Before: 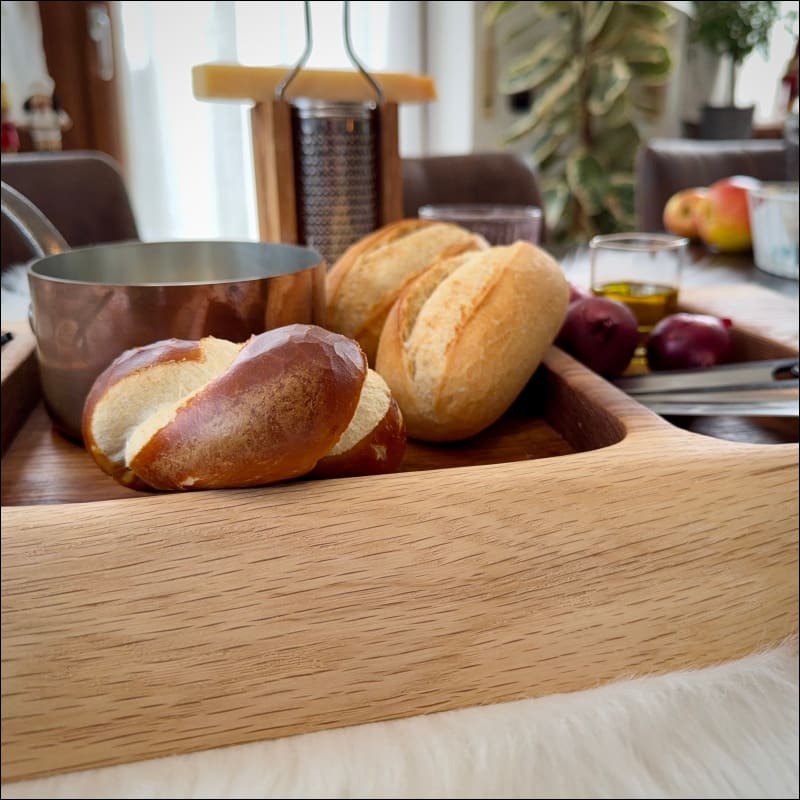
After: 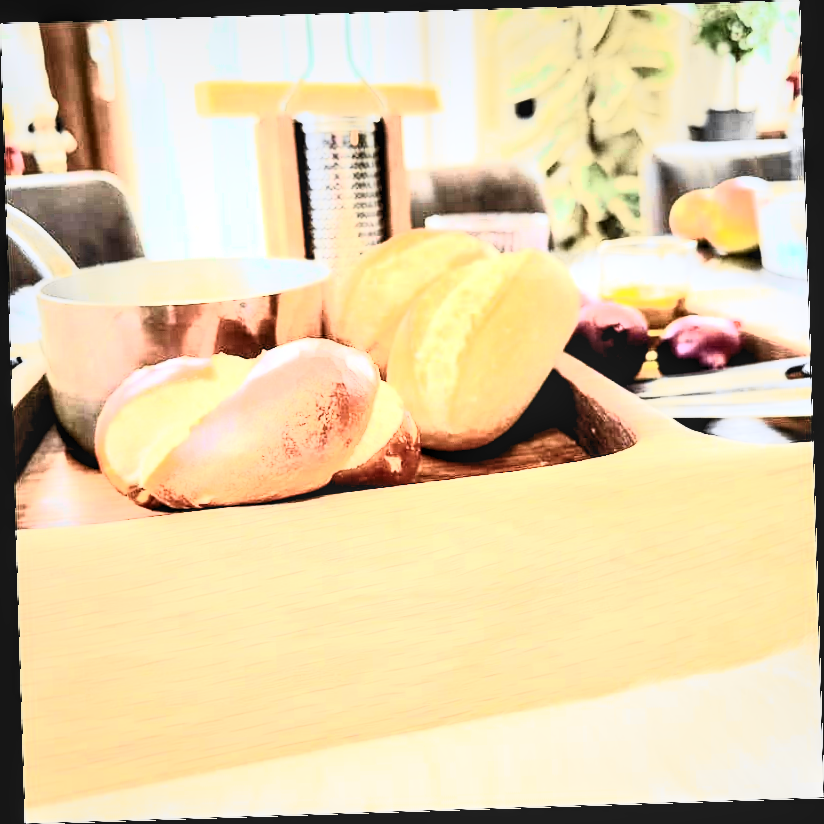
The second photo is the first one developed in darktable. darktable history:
exposure: black level correction 0.001, exposure 1.84 EV, compensate highlight preservation false
contrast brightness saturation: contrast 0.57, brightness 0.57, saturation -0.34
tone curve: curves: ch0 [(0, 0.011) (0.053, 0.026) (0.174, 0.115) (0.398, 0.444) (0.673, 0.775) (0.829, 0.906) (0.991, 0.981)]; ch1 [(0, 0) (0.276, 0.206) (0.409, 0.383) (0.473, 0.458) (0.492, 0.499) (0.521, 0.502) (0.546, 0.543) (0.585, 0.617) (0.659, 0.686) (0.78, 0.8) (1, 1)]; ch2 [(0, 0) (0.438, 0.449) (0.473, 0.469) (0.503, 0.5) (0.523, 0.538) (0.562, 0.598) (0.612, 0.635) (0.695, 0.713) (1, 1)], color space Lab, independent channels, preserve colors none
local contrast: on, module defaults
tone equalizer: -8 EV -0.75 EV, -7 EV -0.7 EV, -6 EV -0.6 EV, -5 EV -0.4 EV, -3 EV 0.4 EV, -2 EV 0.6 EV, -1 EV 0.7 EV, +0 EV 0.75 EV, edges refinement/feathering 500, mask exposure compensation -1.57 EV, preserve details no
rotate and perspective: rotation -1.77°, lens shift (horizontal) 0.004, automatic cropping off
white balance: emerald 1
levels: levels [0.073, 0.497, 0.972]
